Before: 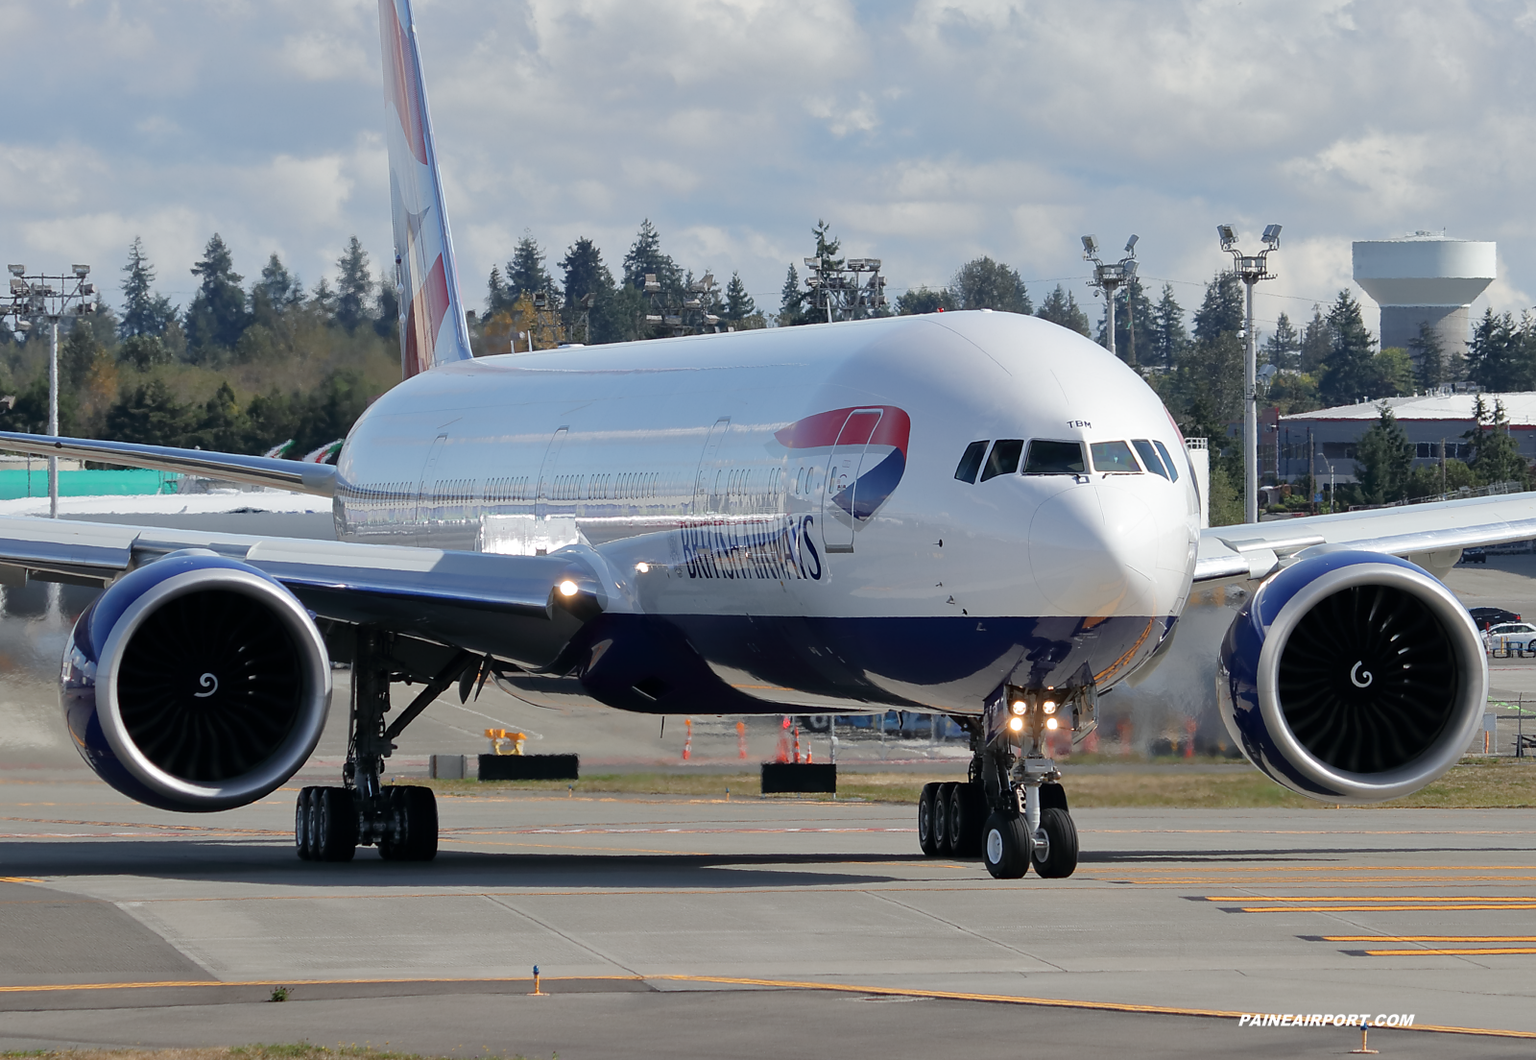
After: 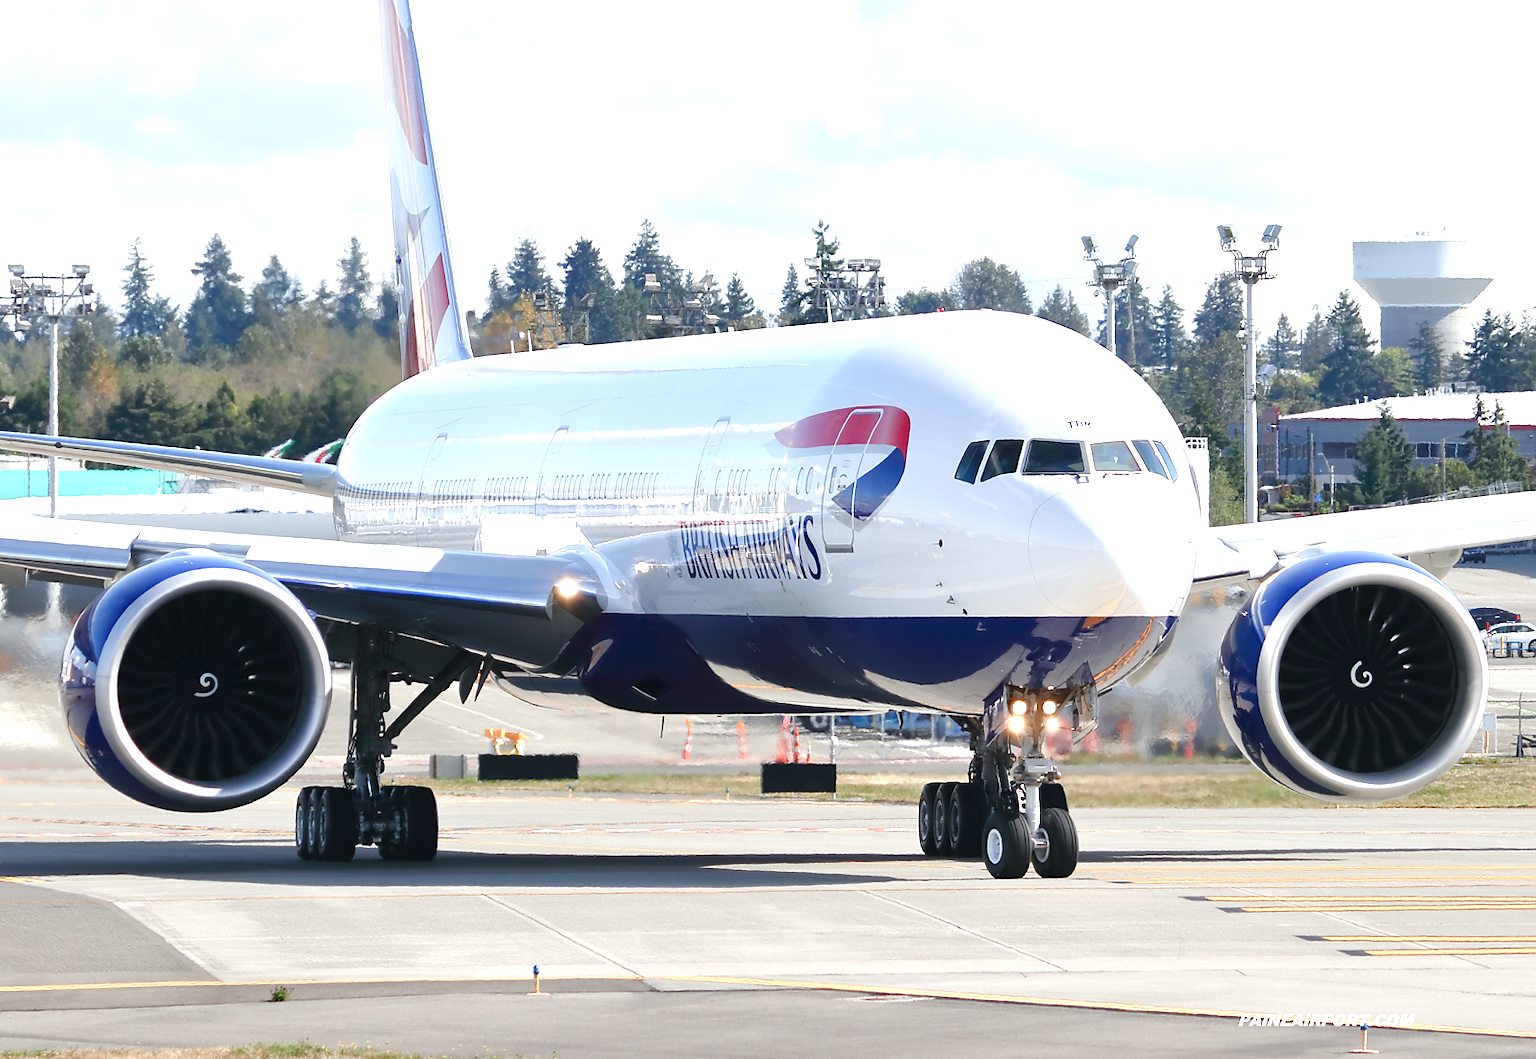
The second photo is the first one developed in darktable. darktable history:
exposure: black level correction -0.002, exposure 1.345 EV, compensate exposure bias true, compensate highlight preservation false
color balance rgb: perceptual saturation grading › global saturation 0.791%, perceptual saturation grading › highlights -32.969%, perceptual saturation grading › mid-tones 14.973%, perceptual saturation grading › shadows 48.07%
